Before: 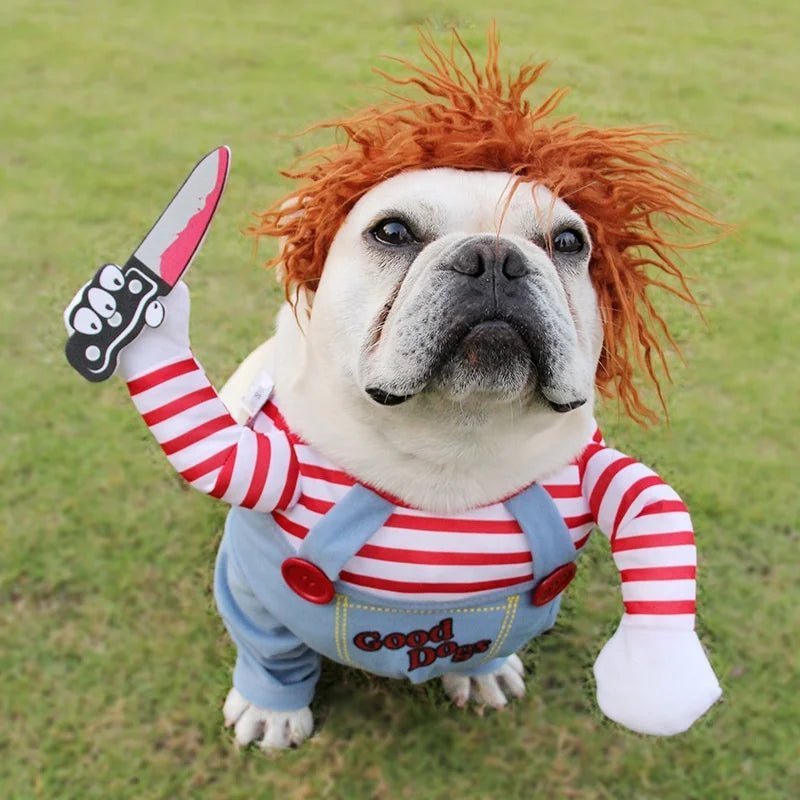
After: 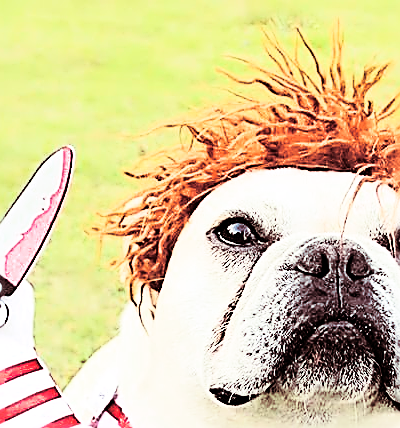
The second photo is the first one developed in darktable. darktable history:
rgb curve: curves: ch0 [(0, 0) (0.21, 0.15) (0.24, 0.21) (0.5, 0.75) (0.75, 0.96) (0.89, 0.99) (1, 1)]; ch1 [(0, 0.02) (0.21, 0.13) (0.25, 0.2) (0.5, 0.67) (0.75, 0.9) (0.89, 0.97) (1, 1)]; ch2 [(0, 0.02) (0.21, 0.13) (0.25, 0.2) (0.5, 0.67) (0.75, 0.9) (0.89, 0.97) (1, 1)], compensate middle gray true
crop: left 19.556%, right 30.401%, bottom 46.458%
sharpen: amount 2
split-toning: on, module defaults
